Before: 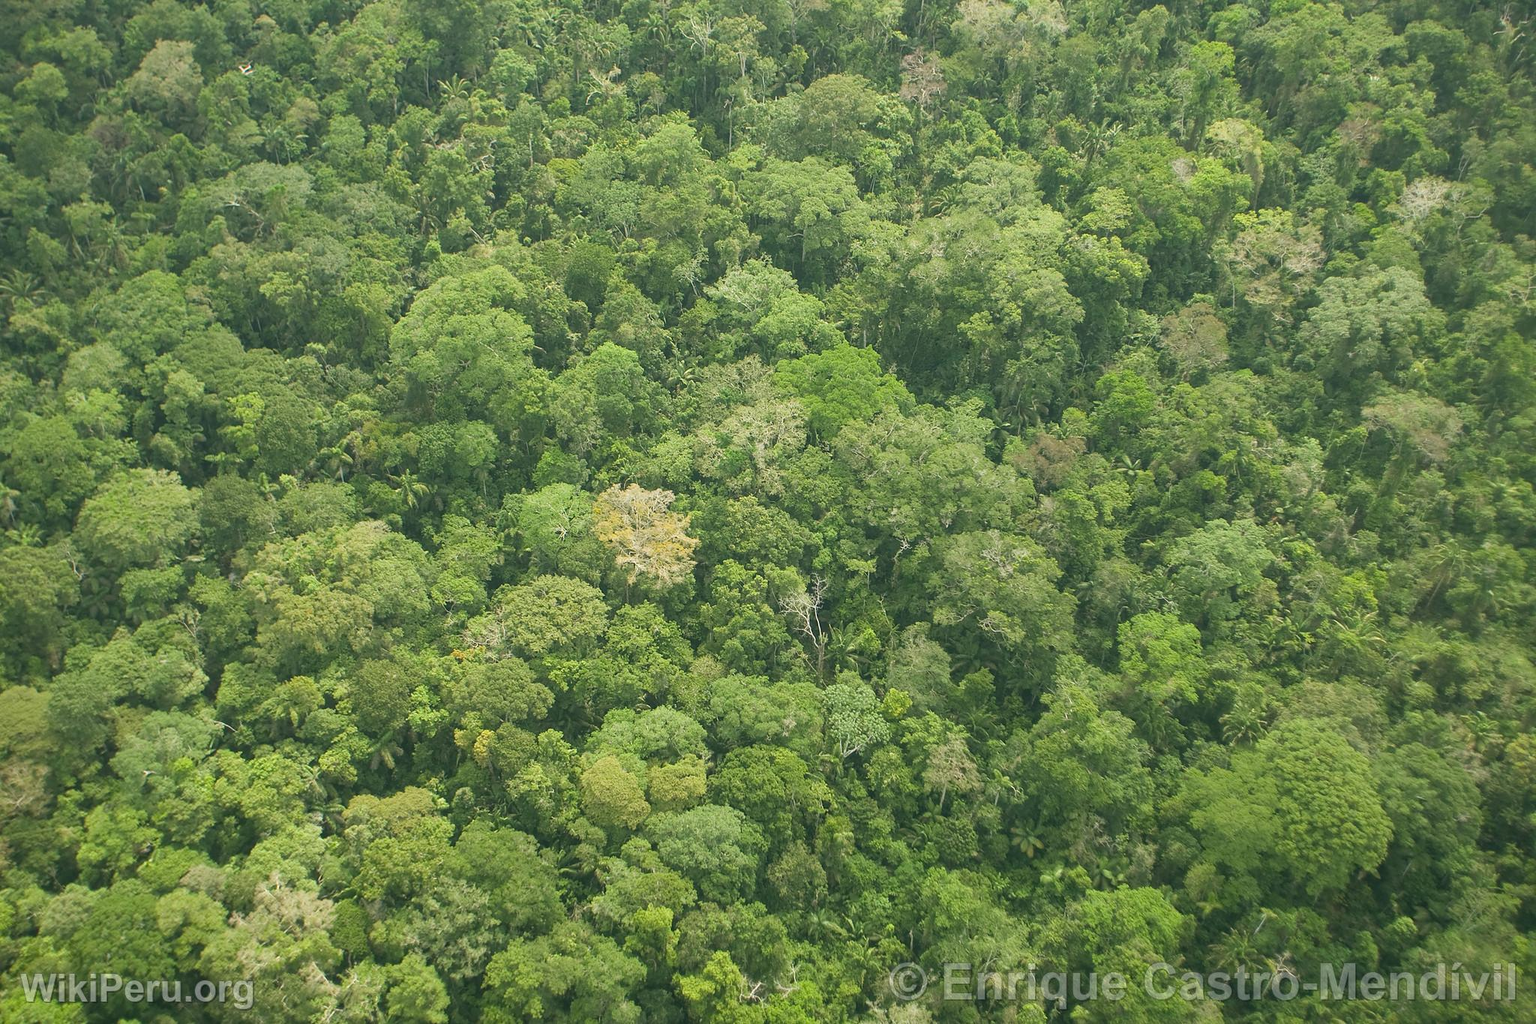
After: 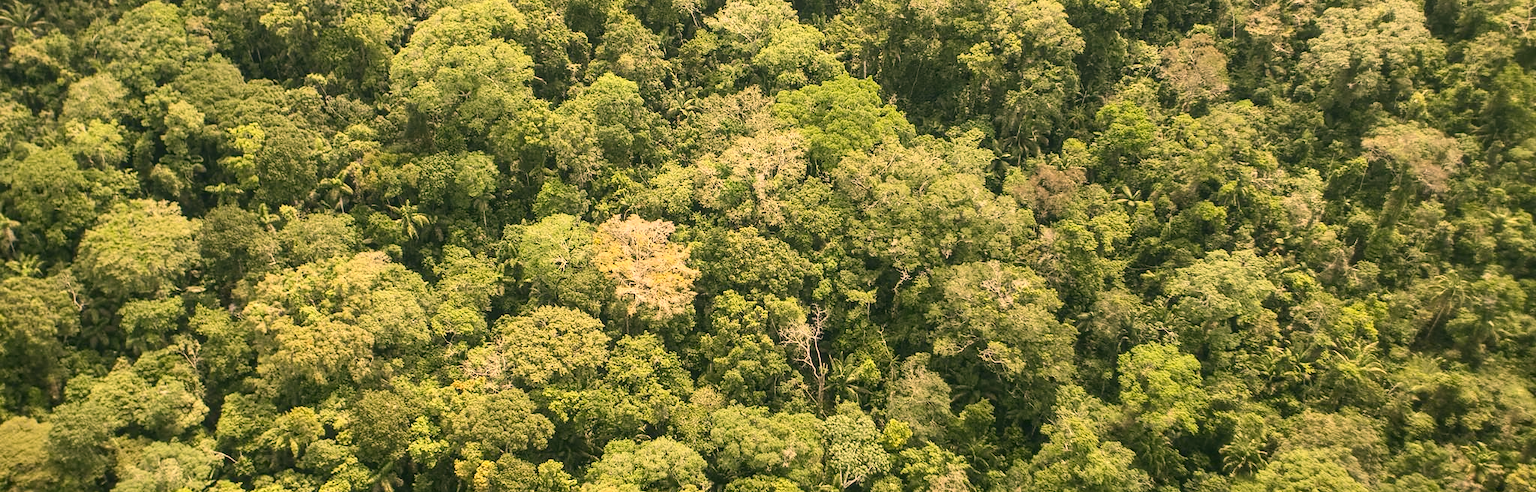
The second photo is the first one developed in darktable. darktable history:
local contrast: on, module defaults
crop and rotate: top 26.319%, bottom 25.557%
contrast brightness saturation: contrast 0.277
shadows and highlights: shadows 52.08, highlights -28.58, soften with gaussian
exposure: exposure -0.047 EV, compensate highlight preservation false
tone equalizer: edges refinement/feathering 500, mask exposure compensation -1.57 EV, preserve details no
color correction: highlights a* 20.95, highlights b* 19.88
levels: levels [0, 0.492, 0.984]
